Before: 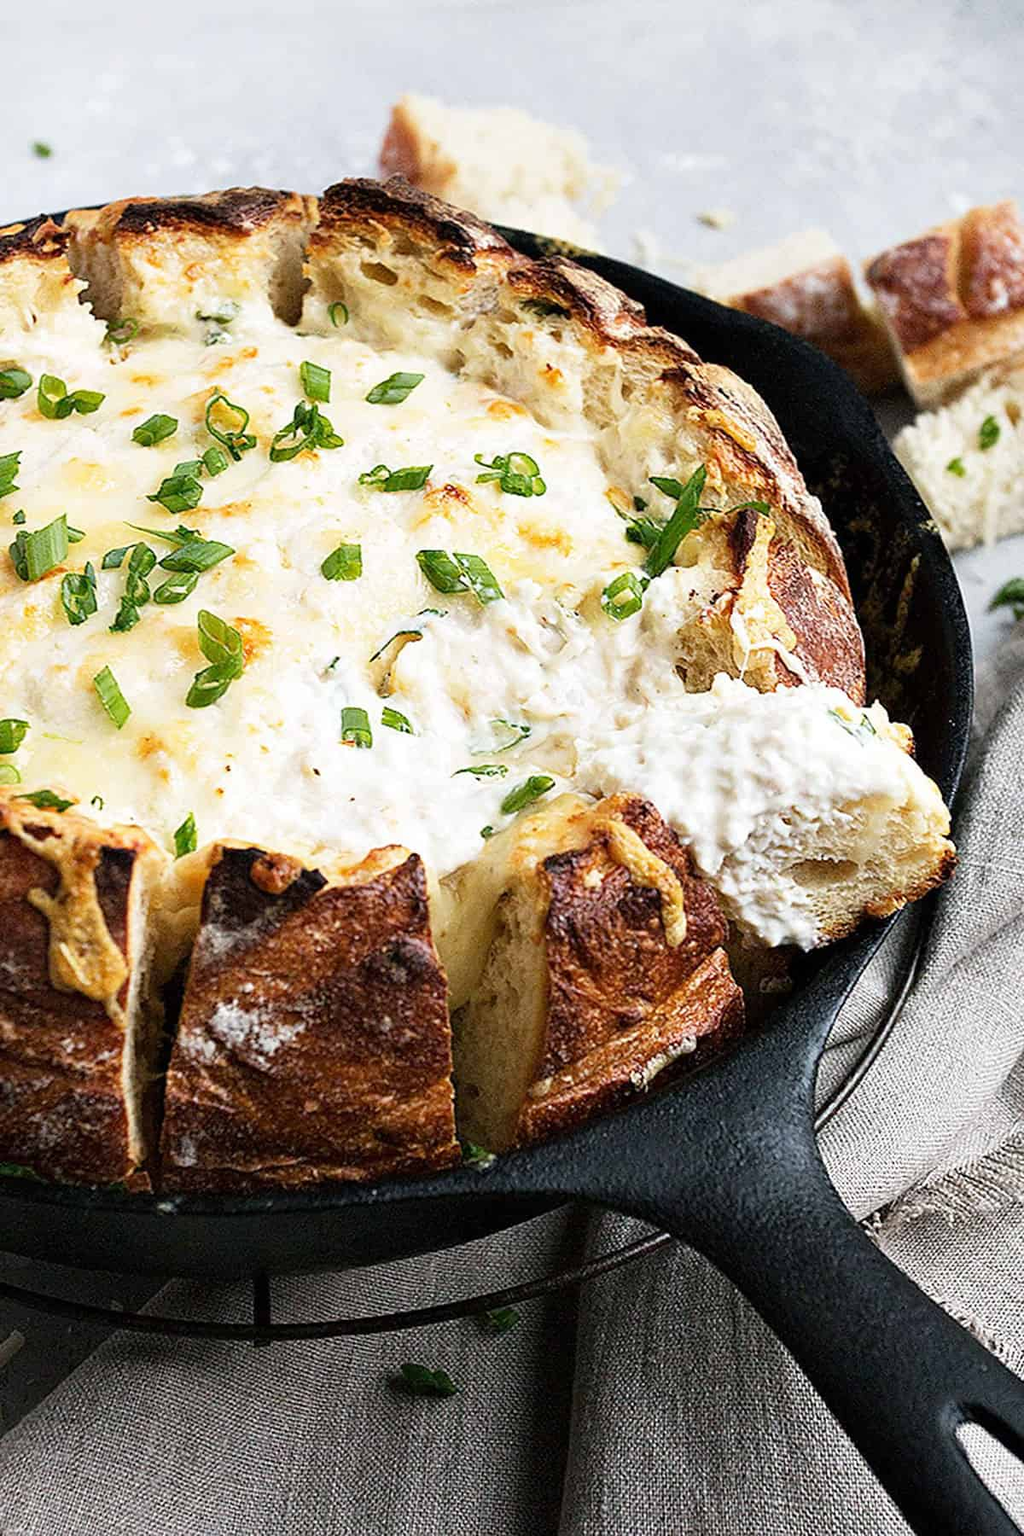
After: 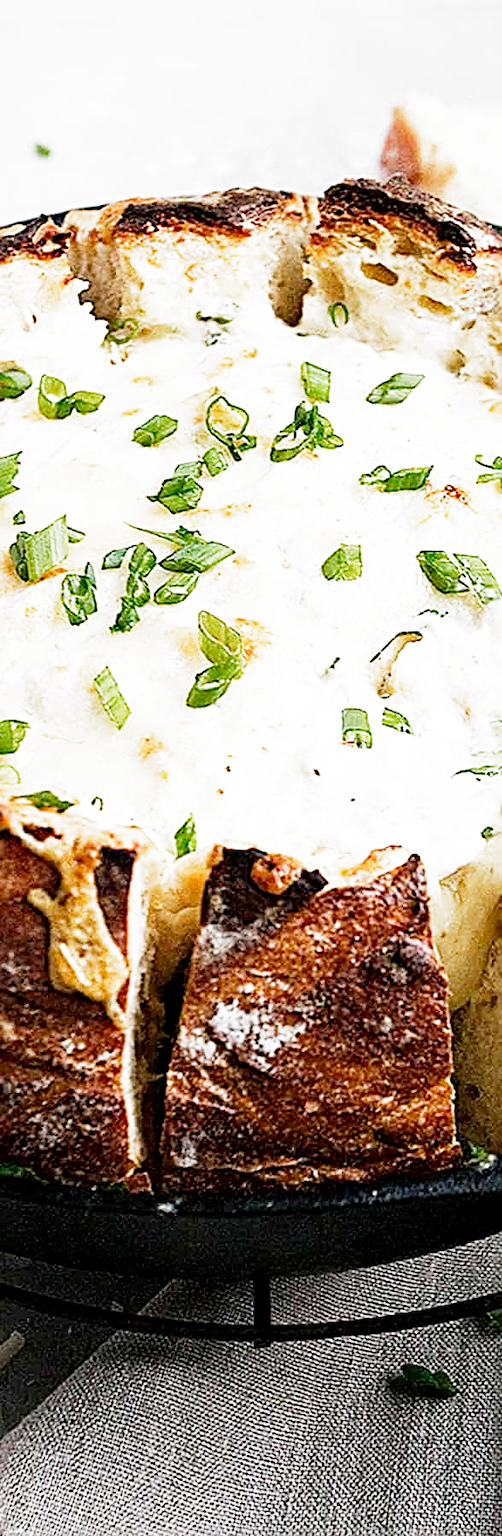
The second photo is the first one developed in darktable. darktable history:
crop and rotate: left 0%, top 0%, right 50.845%
filmic rgb: middle gray luminance 9.23%, black relative exposure -10.55 EV, white relative exposure 3.45 EV, threshold 6 EV, target black luminance 0%, hardness 5.98, latitude 59.69%, contrast 1.087, highlights saturation mix 5%, shadows ↔ highlights balance 29.23%, add noise in highlights 0, preserve chrominance no, color science v3 (2019), use custom middle-gray values true, iterations of high-quality reconstruction 0, contrast in highlights soft, enable highlight reconstruction true
sharpen: radius 4
